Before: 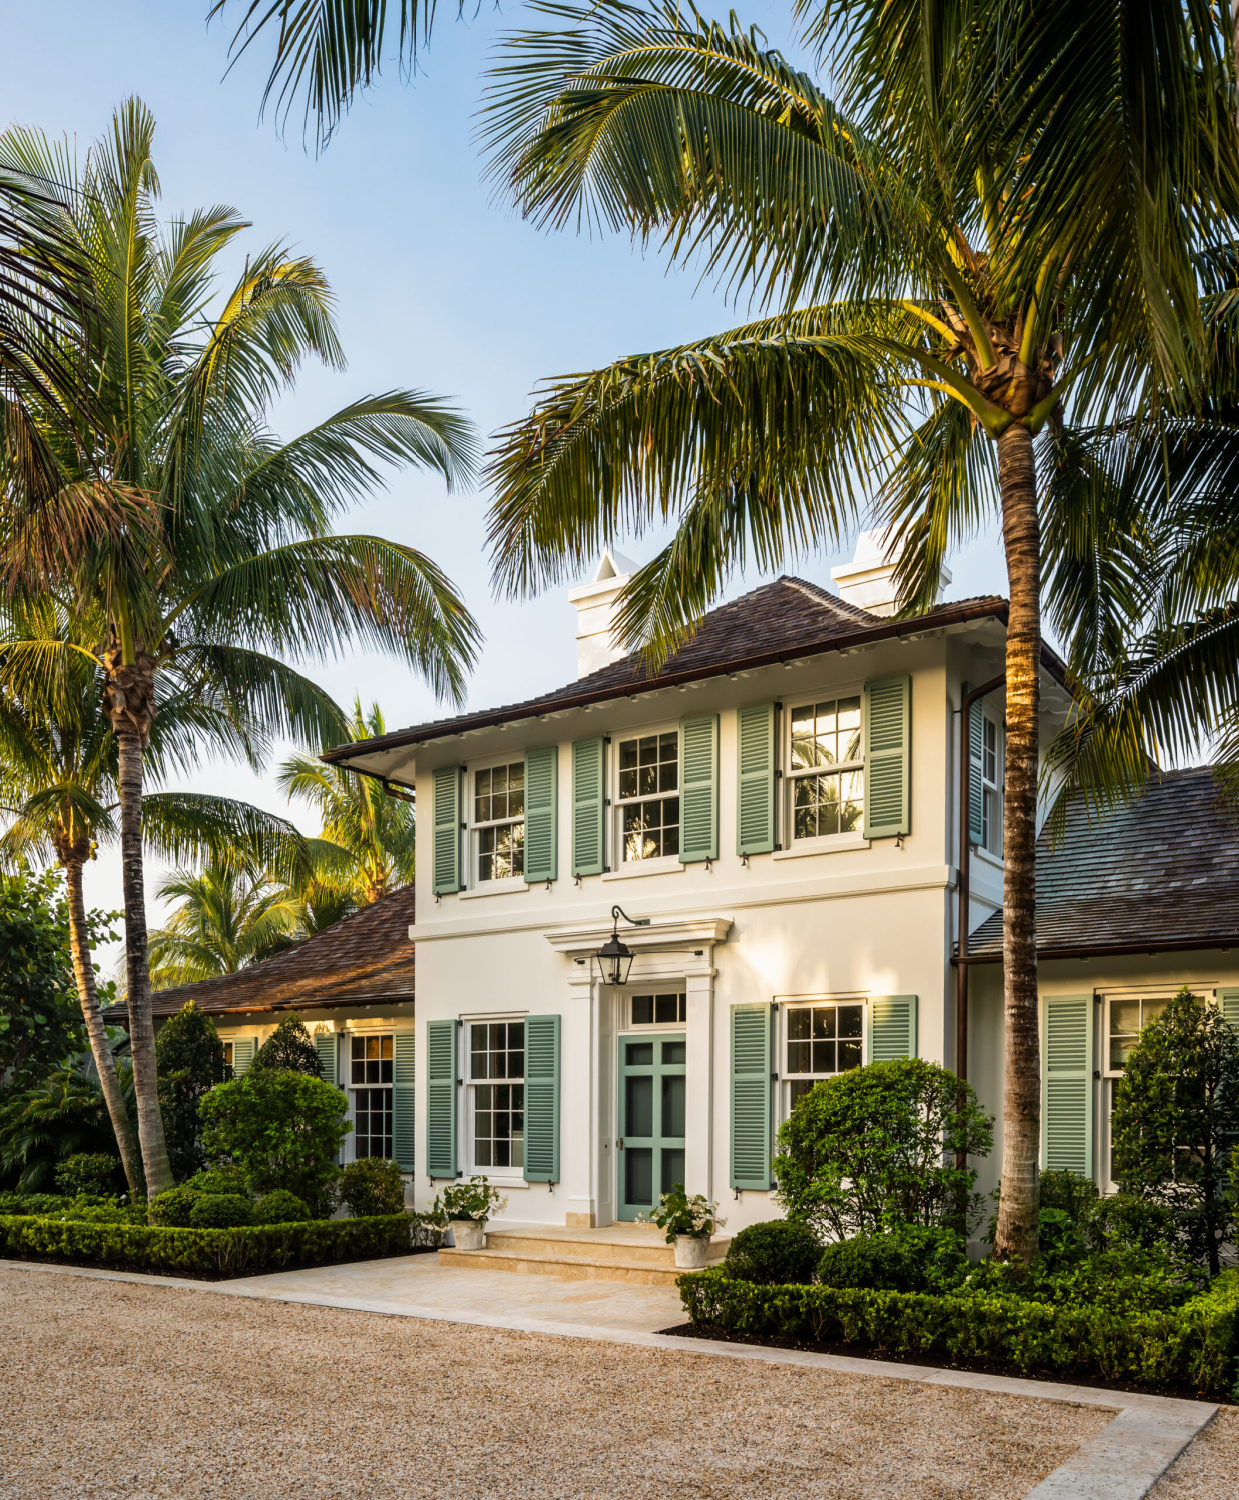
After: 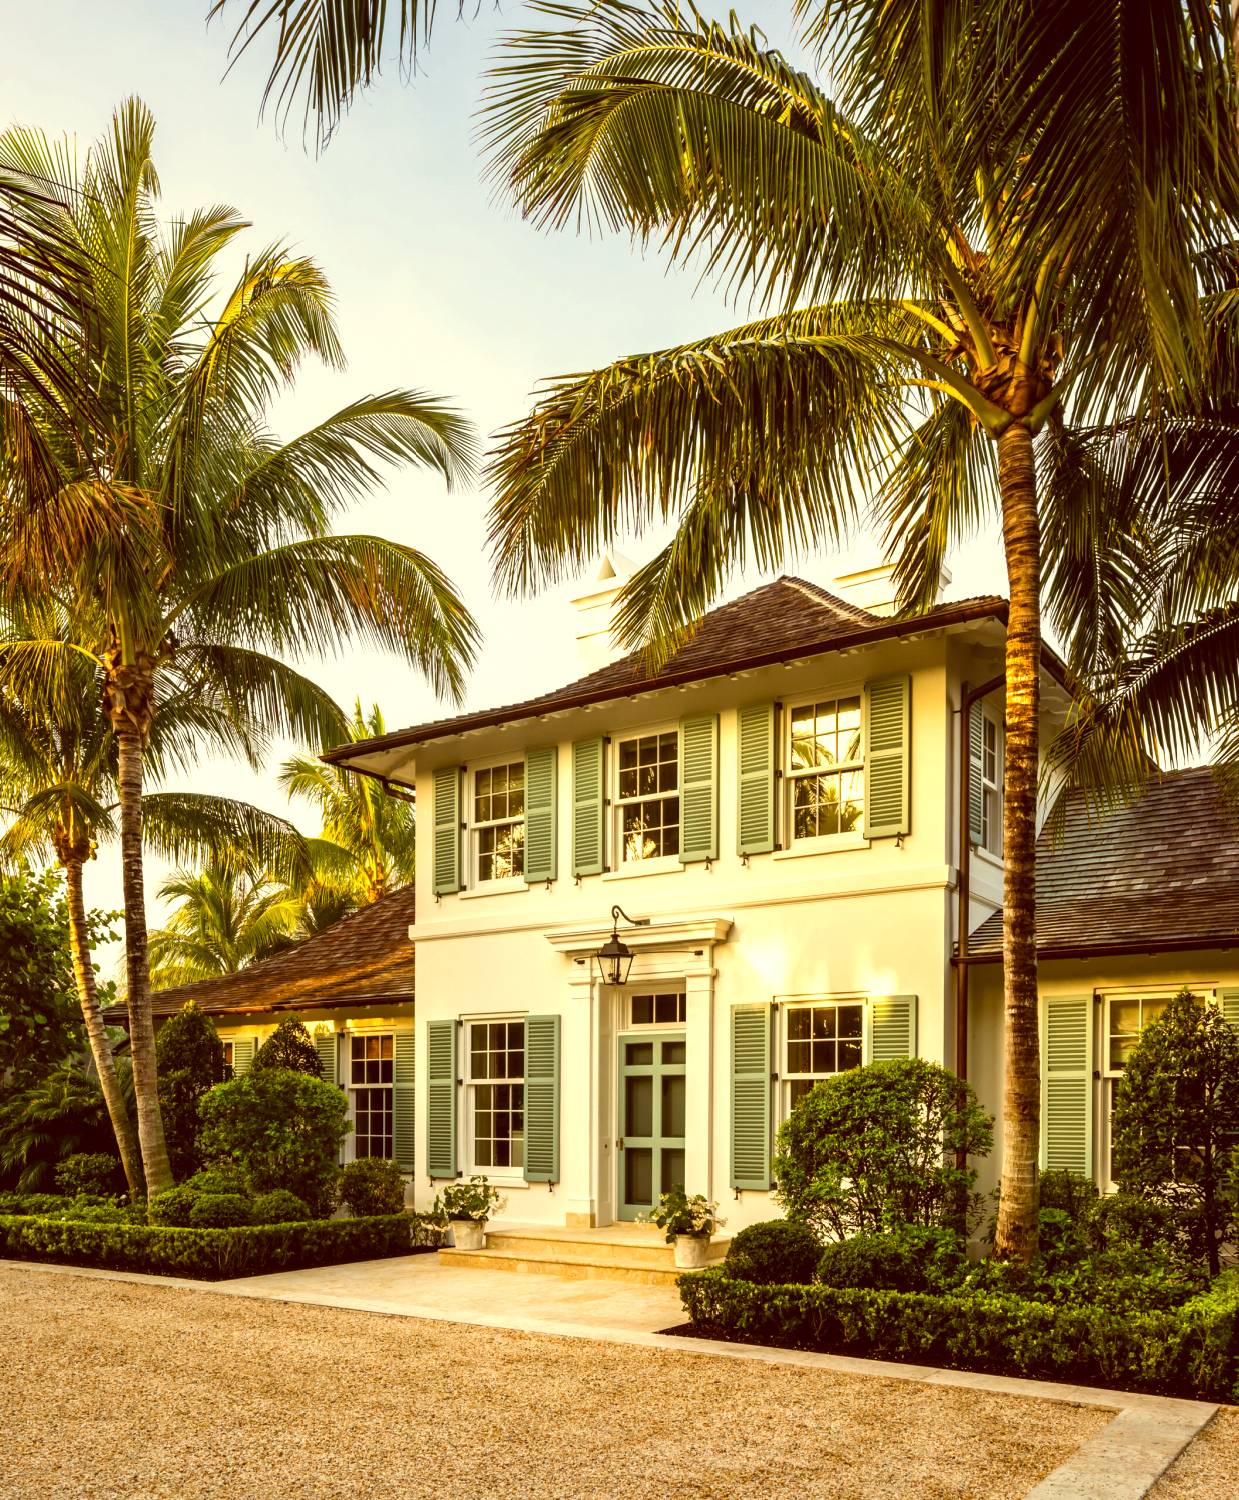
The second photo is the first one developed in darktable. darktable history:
color correction: highlights a* 0.974, highlights b* 24.59, shadows a* 15.22, shadows b* 24.39
exposure: black level correction 0, exposure 0.499 EV, compensate highlight preservation false
